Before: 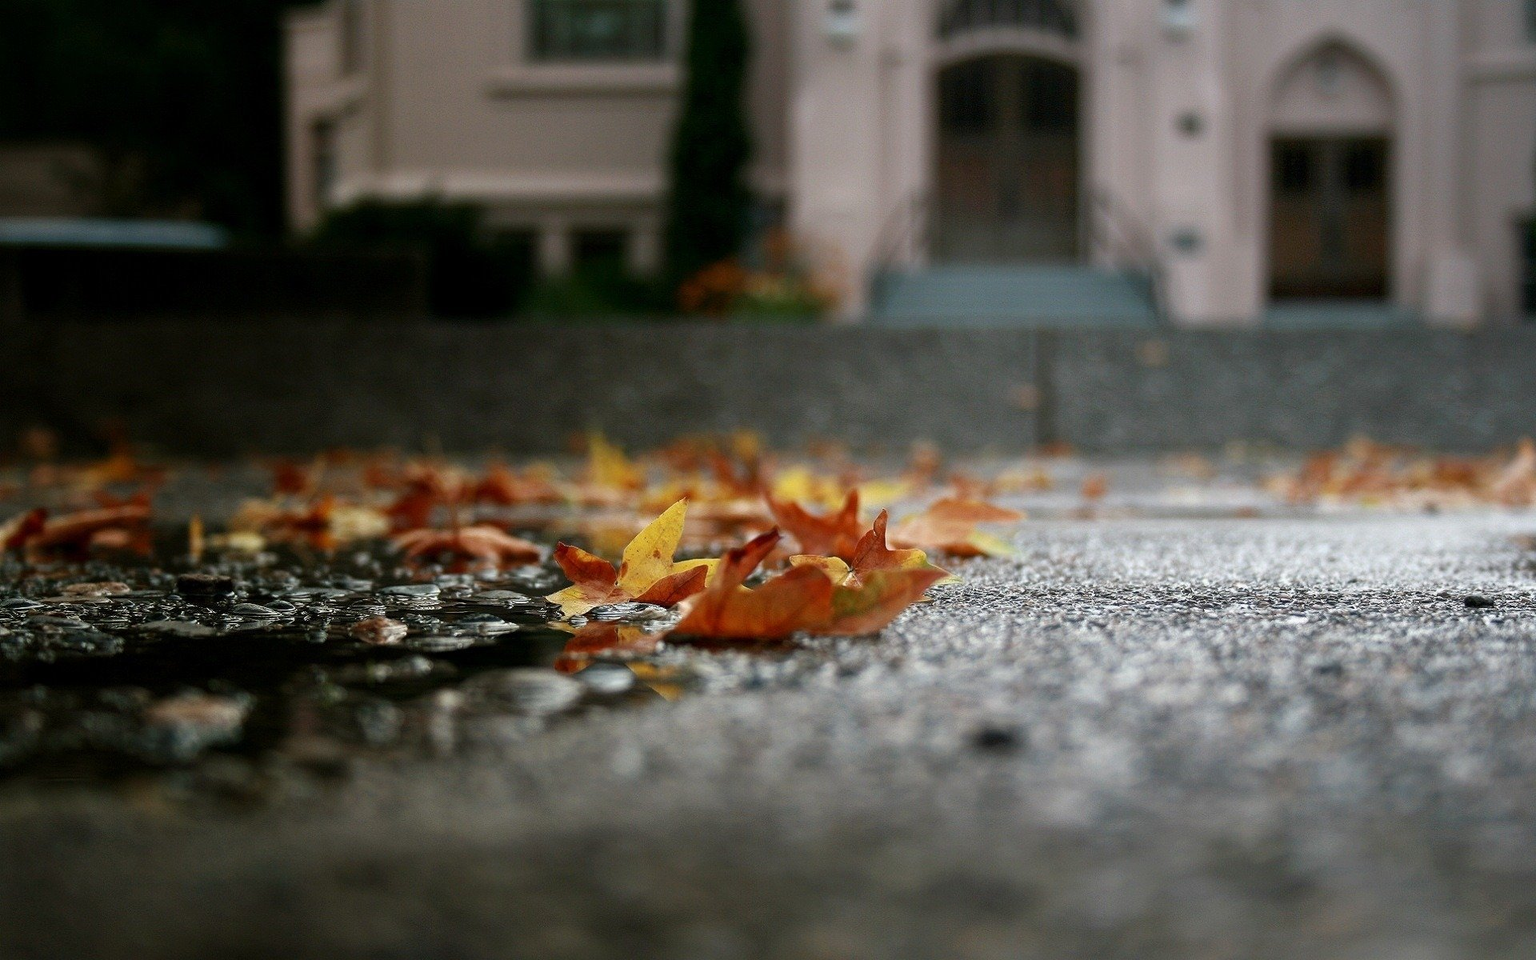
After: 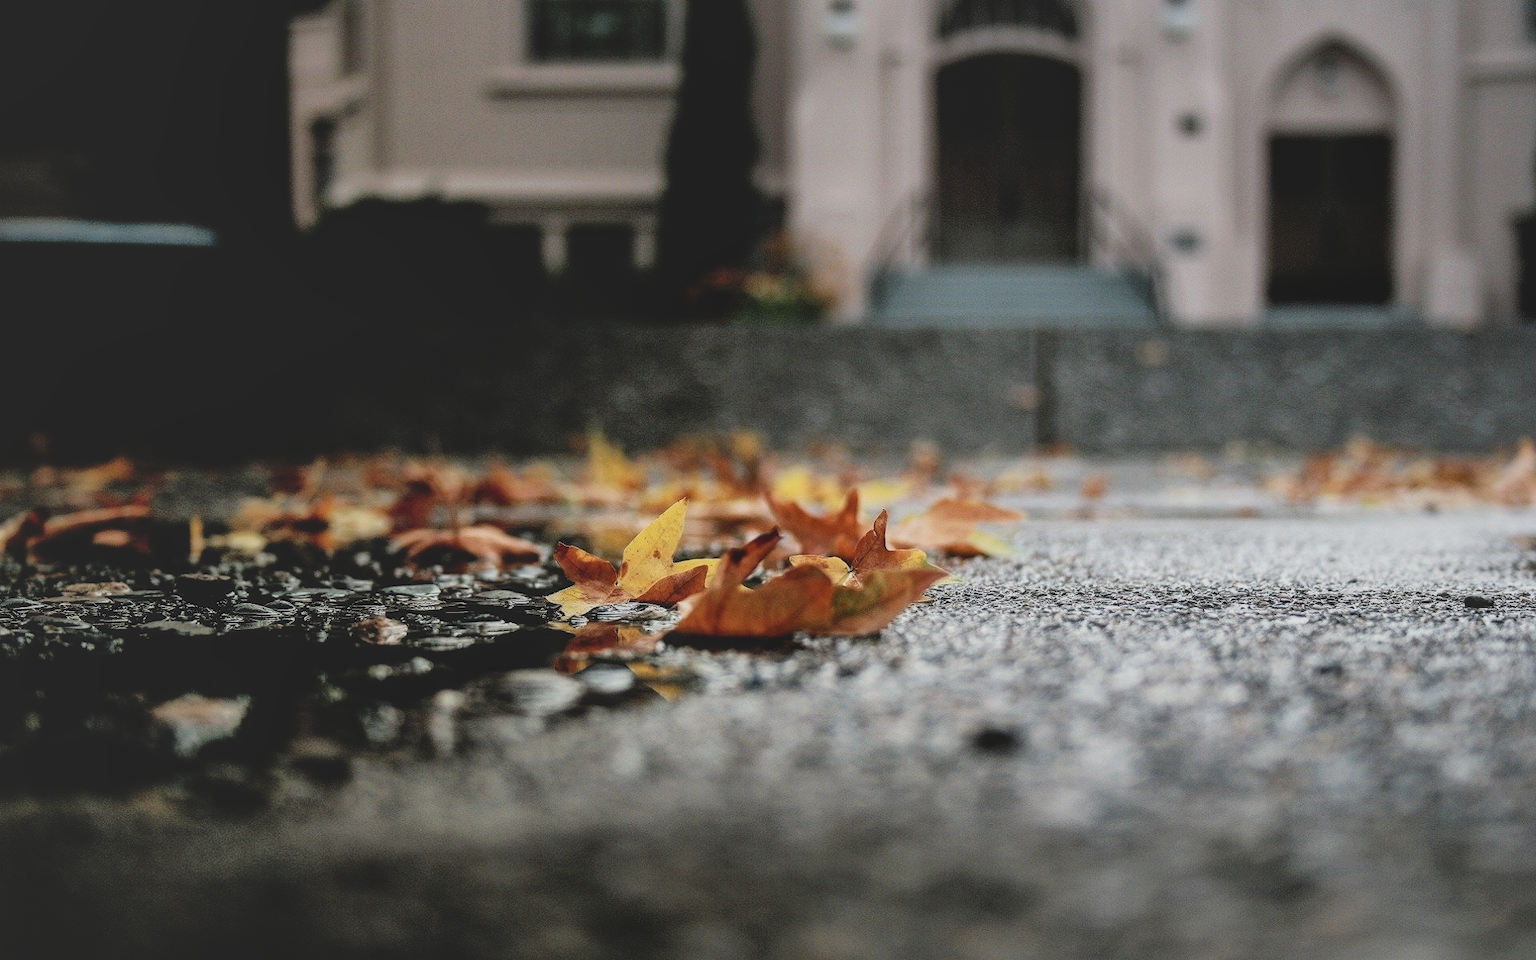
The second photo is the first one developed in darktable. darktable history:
shadows and highlights: on, module defaults
contrast brightness saturation: contrast -0.15, brightness 0.05, saturation -0.12
filmic rgb: black relative exposure -5 EV, white relative exposure 3.5 EV, hardness 3.19, contrast 1.4, highlights saturation mix -50%
local contrast: on, module defaults
